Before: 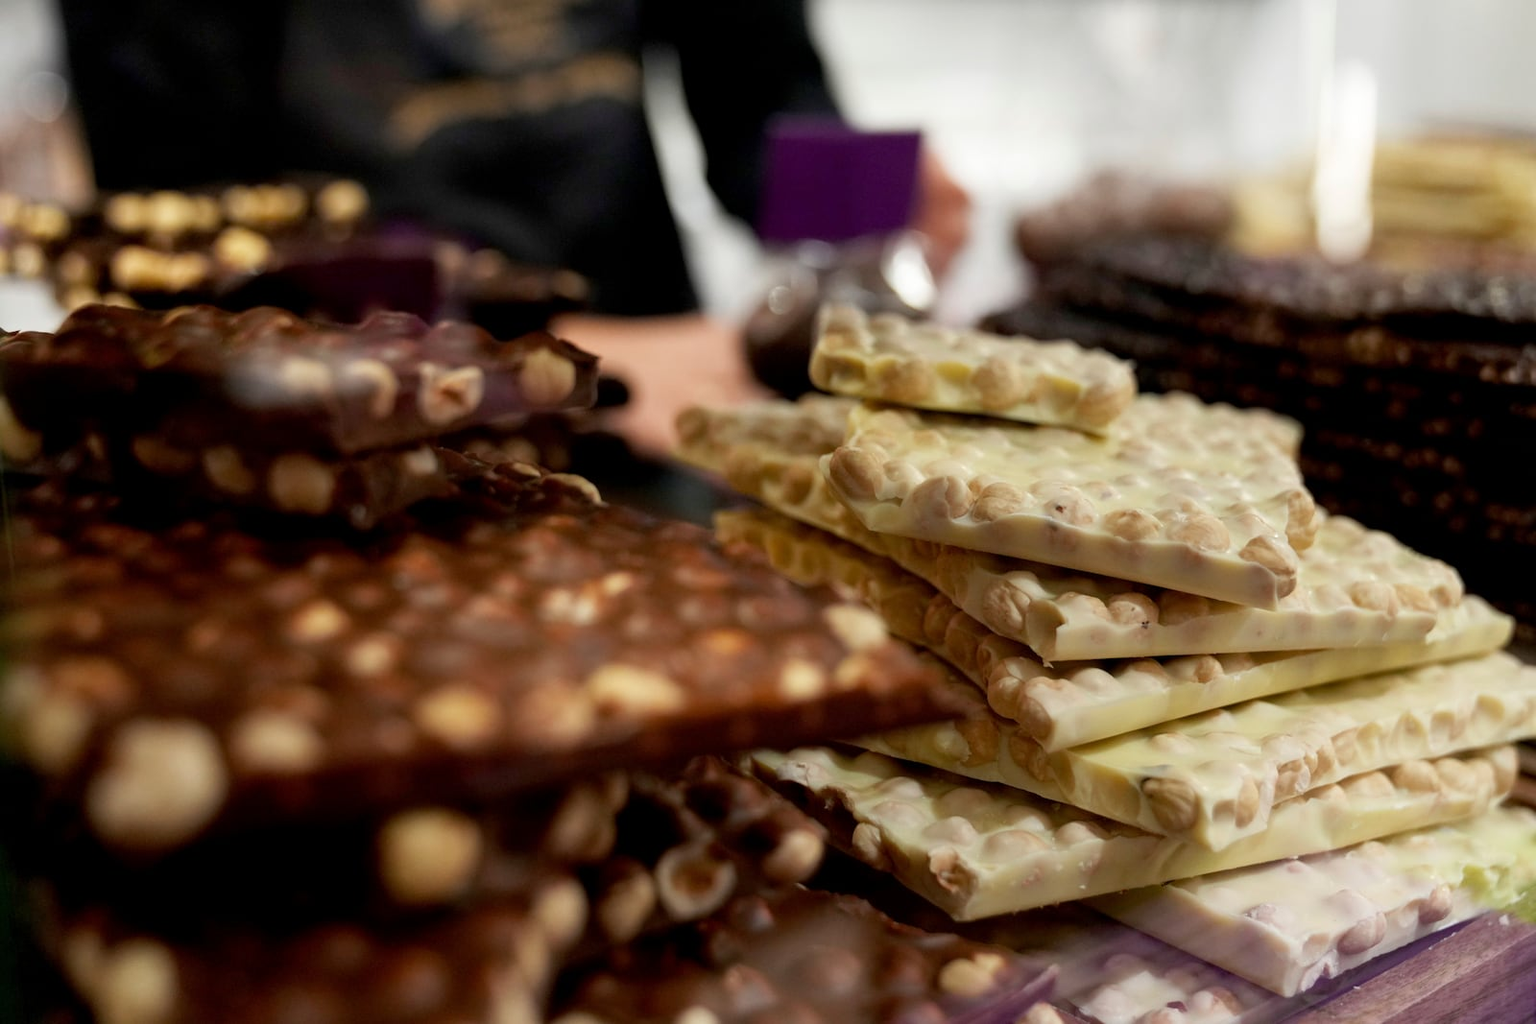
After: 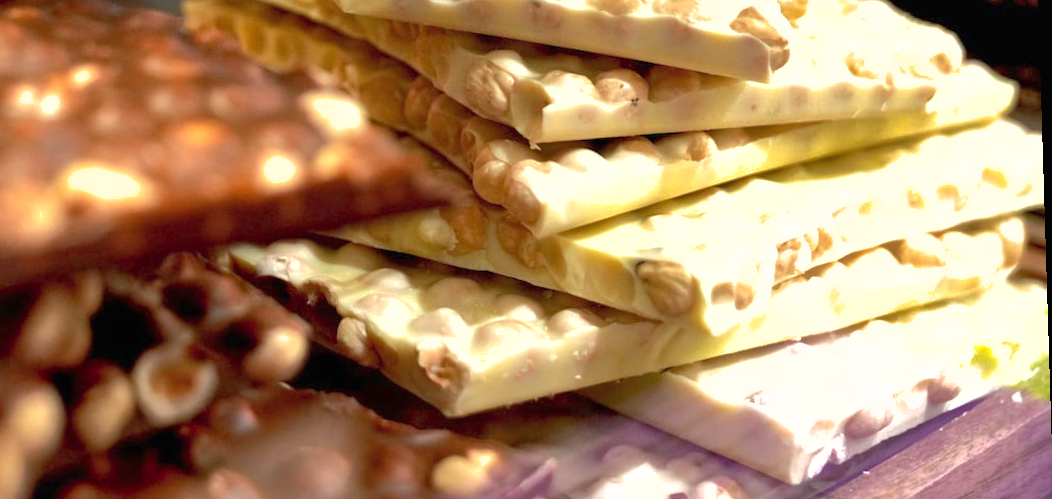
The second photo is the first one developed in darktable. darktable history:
crop and rotate: left 35.509%, top 50.238%, bottom 4.934%
rotate and perspective: rotation -1.77°, lens shift (horizontal) 0.004, automatic cropping off
shadows and highlights: on, module defaults
exposure: black level correction 0, exposure 1.2 EV, compensate highlight preservation false
